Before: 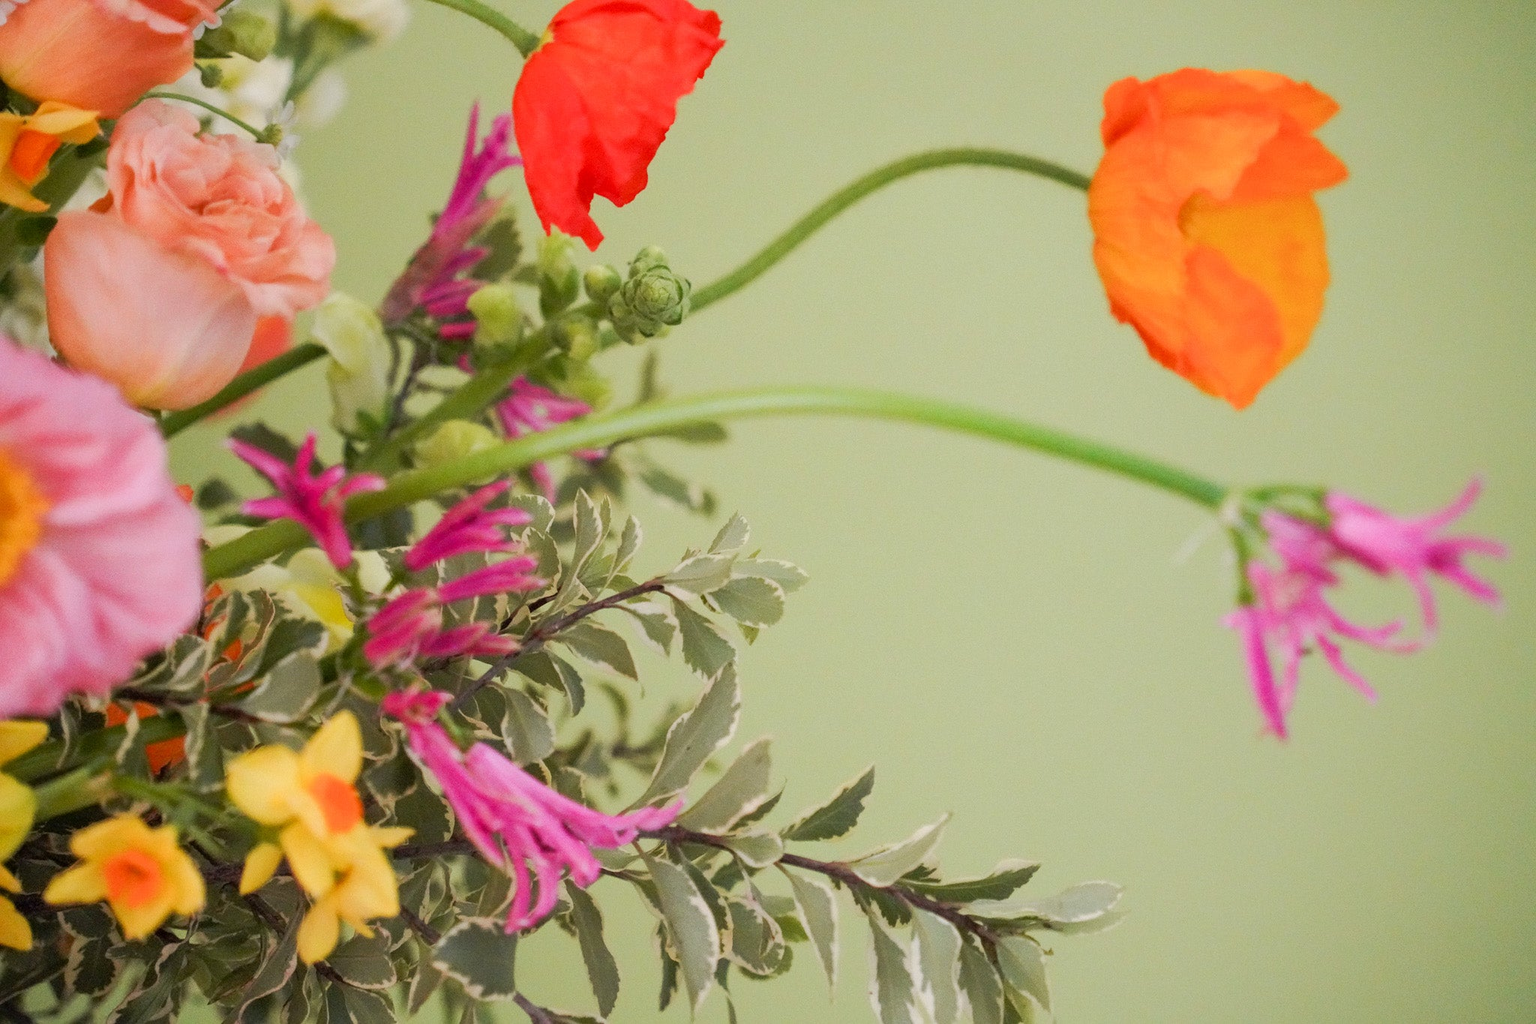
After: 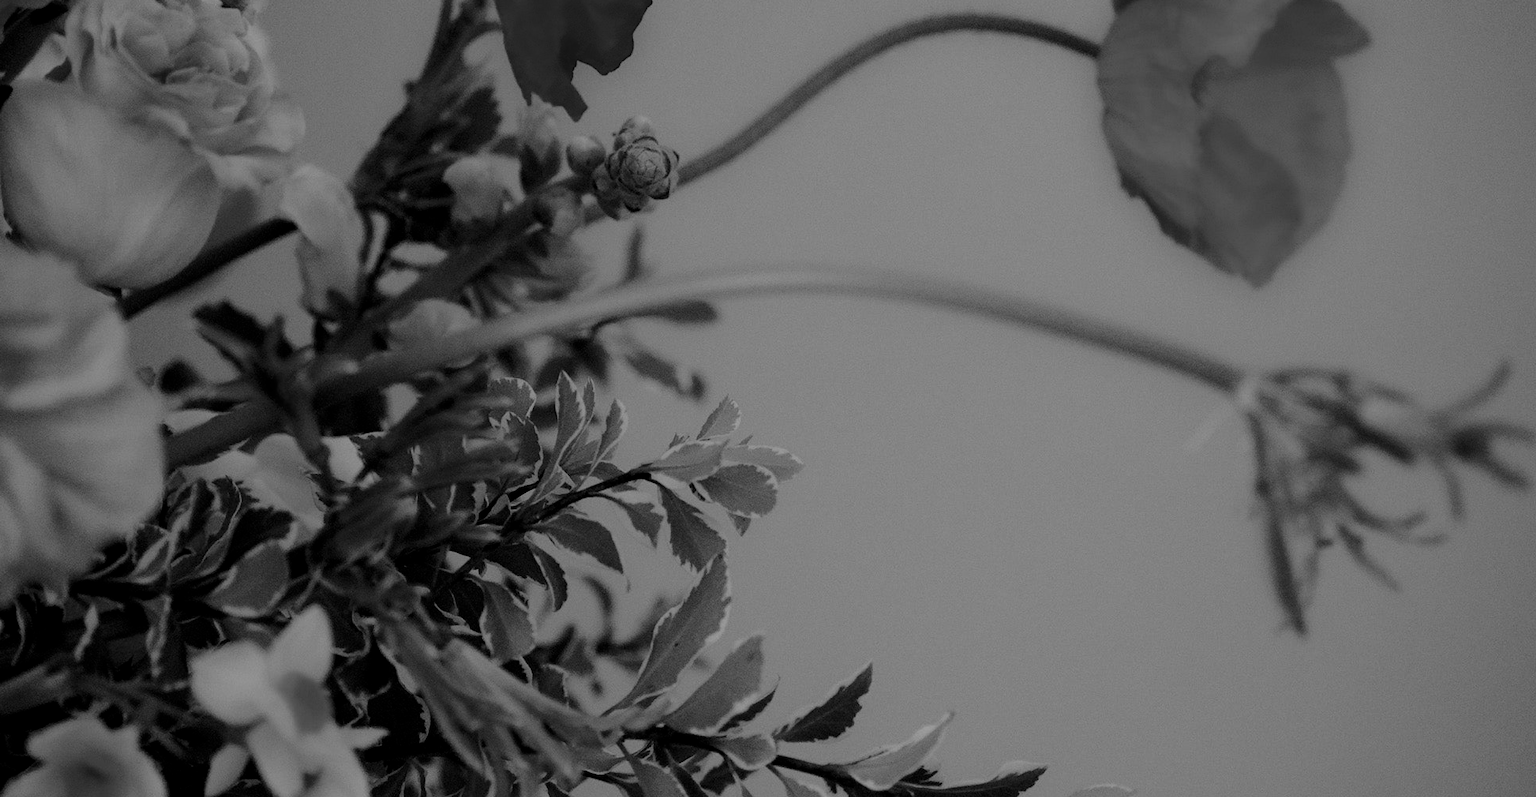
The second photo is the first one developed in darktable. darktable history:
contrast brightness saturation: contrast 0.09, brightness -0.59, saturation 0.17
filmic rgb: black relative exposure -2.85 EV, white relative exposure 4.56 EV, hardness 1.77, contrast 1.25, preserve chrominance no, color science v5 (2021)
monochrome: size 1
crop and rotate: left 2.991%, top 13.302%, right 1.981%, bottom 12.636%
